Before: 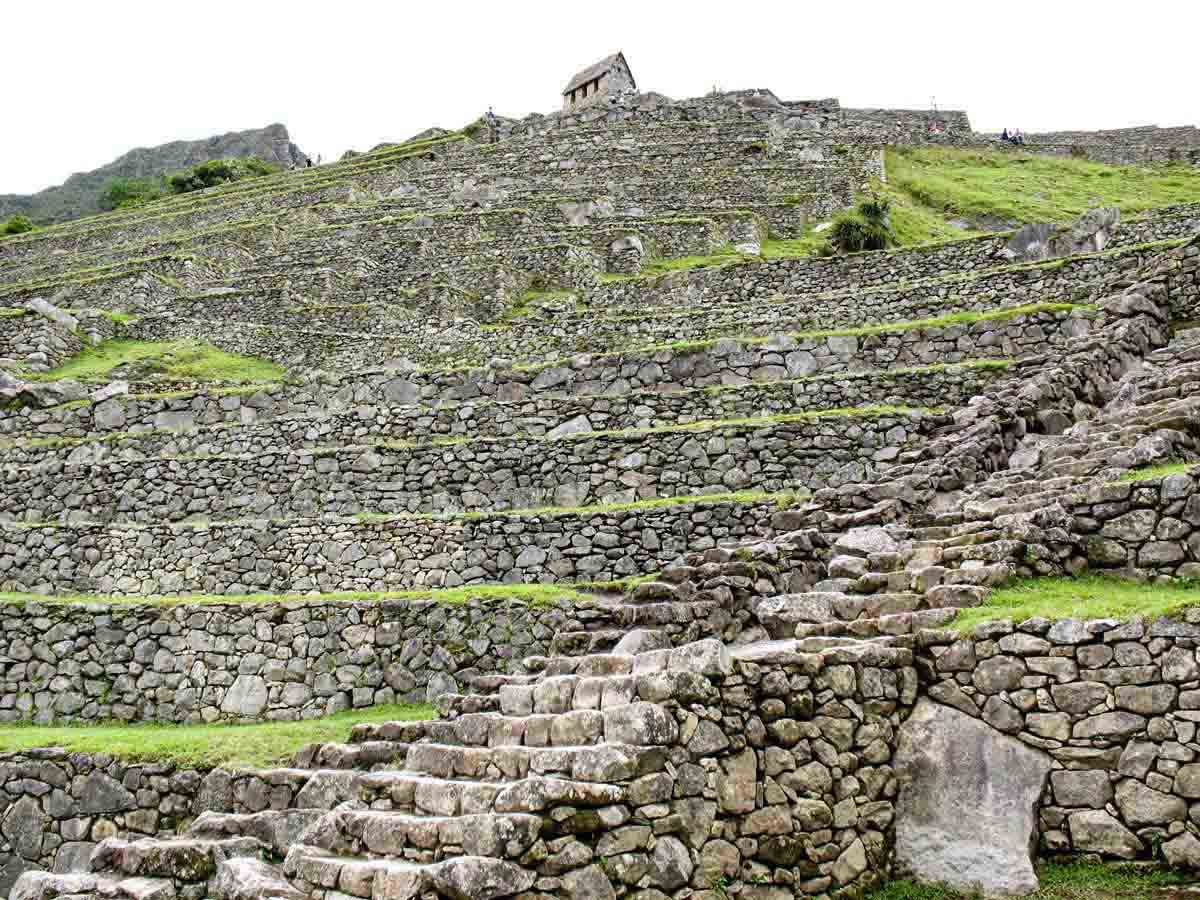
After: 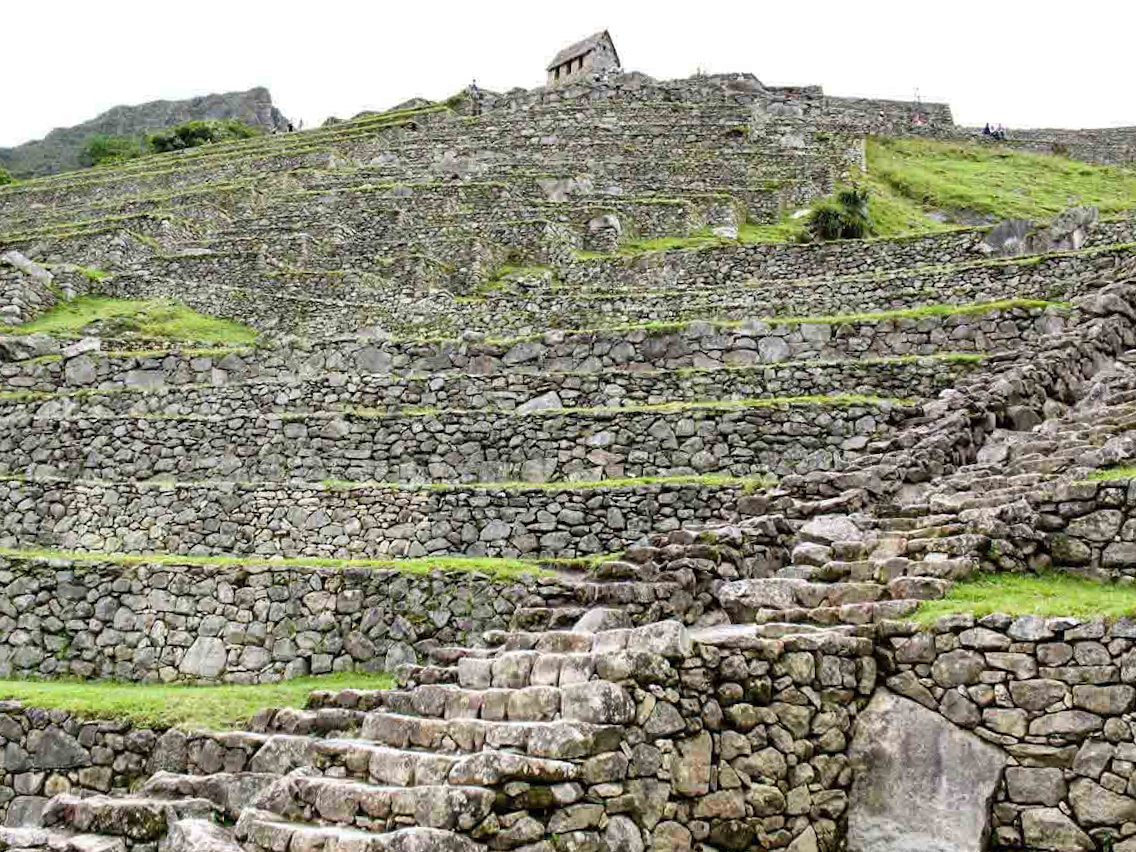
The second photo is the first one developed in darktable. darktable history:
crop and rotate: angle -2.45°
